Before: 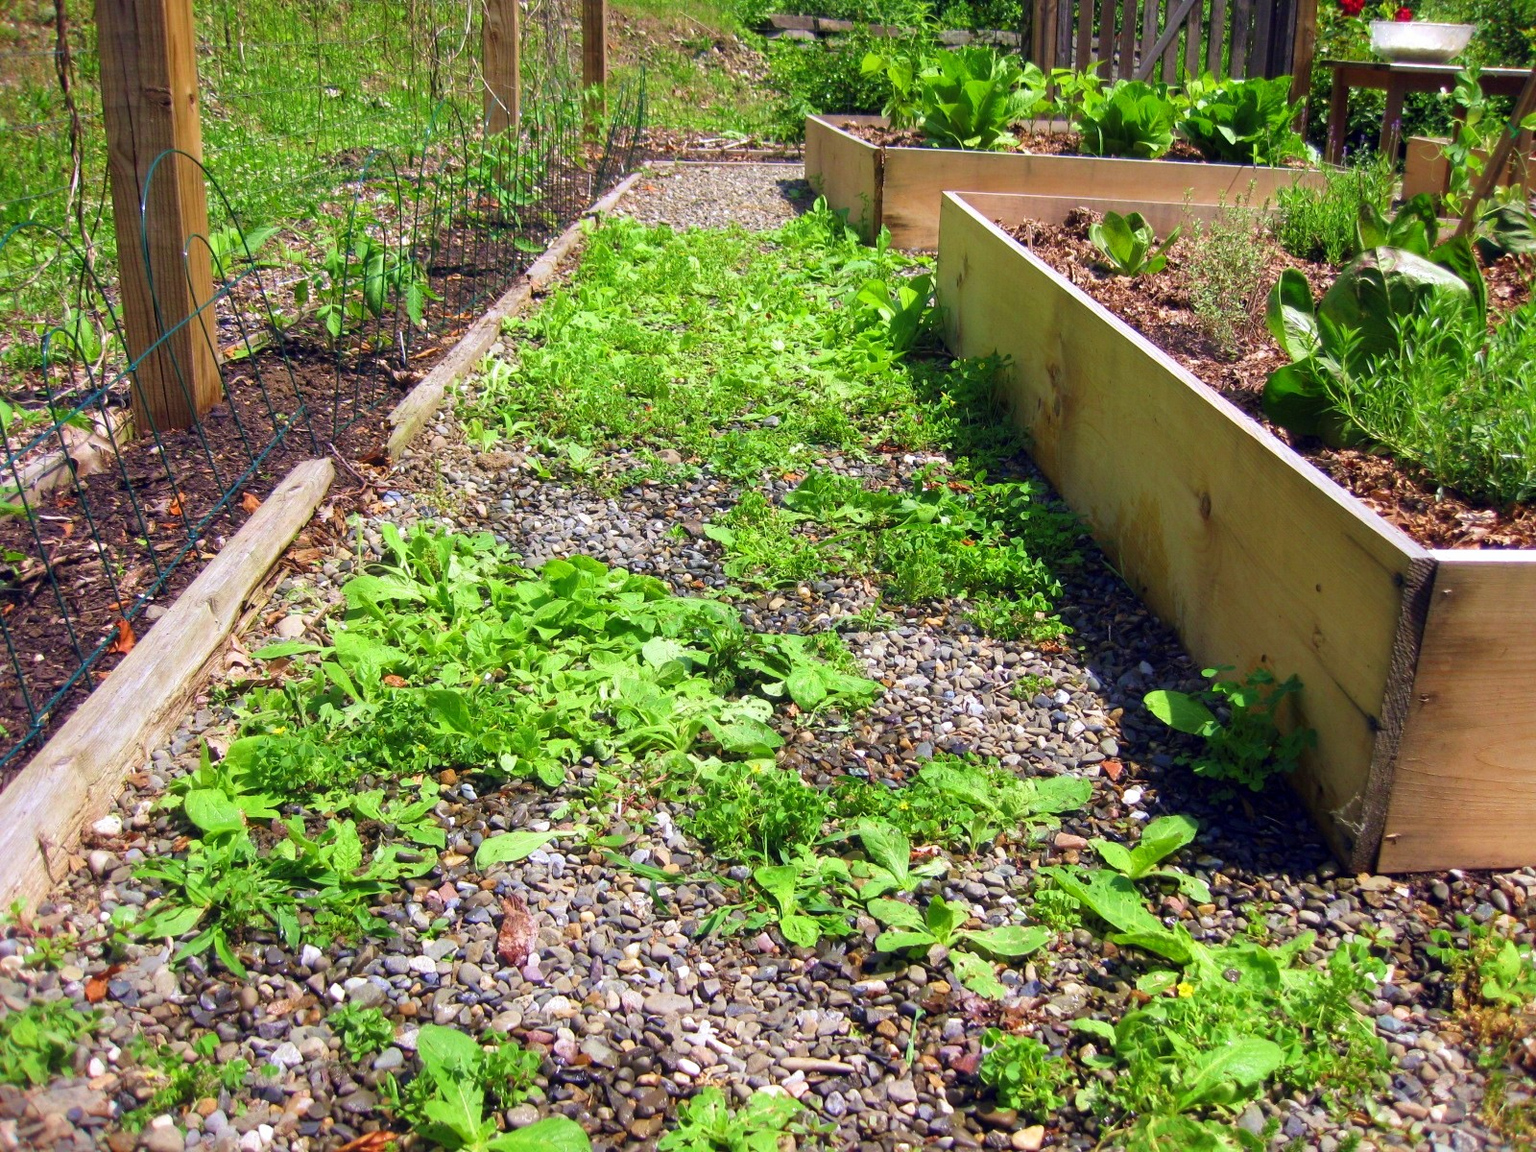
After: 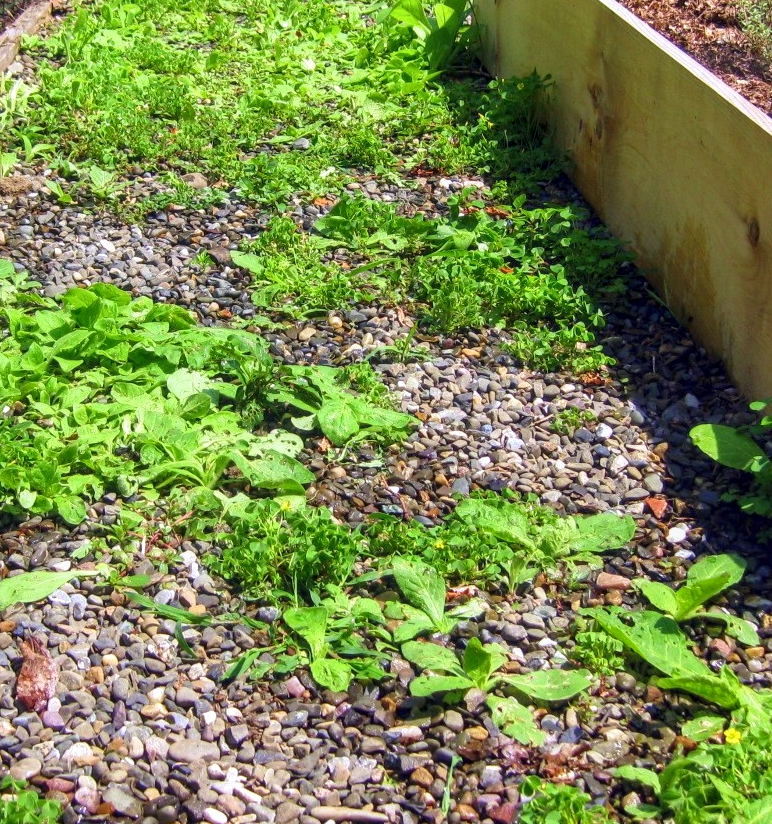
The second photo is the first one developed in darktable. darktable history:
crop: left 31.379%, top 24.658%, right 20.326%, bottom 6.628%
fill light: on, module defaults
local contrast: on, module defaults
